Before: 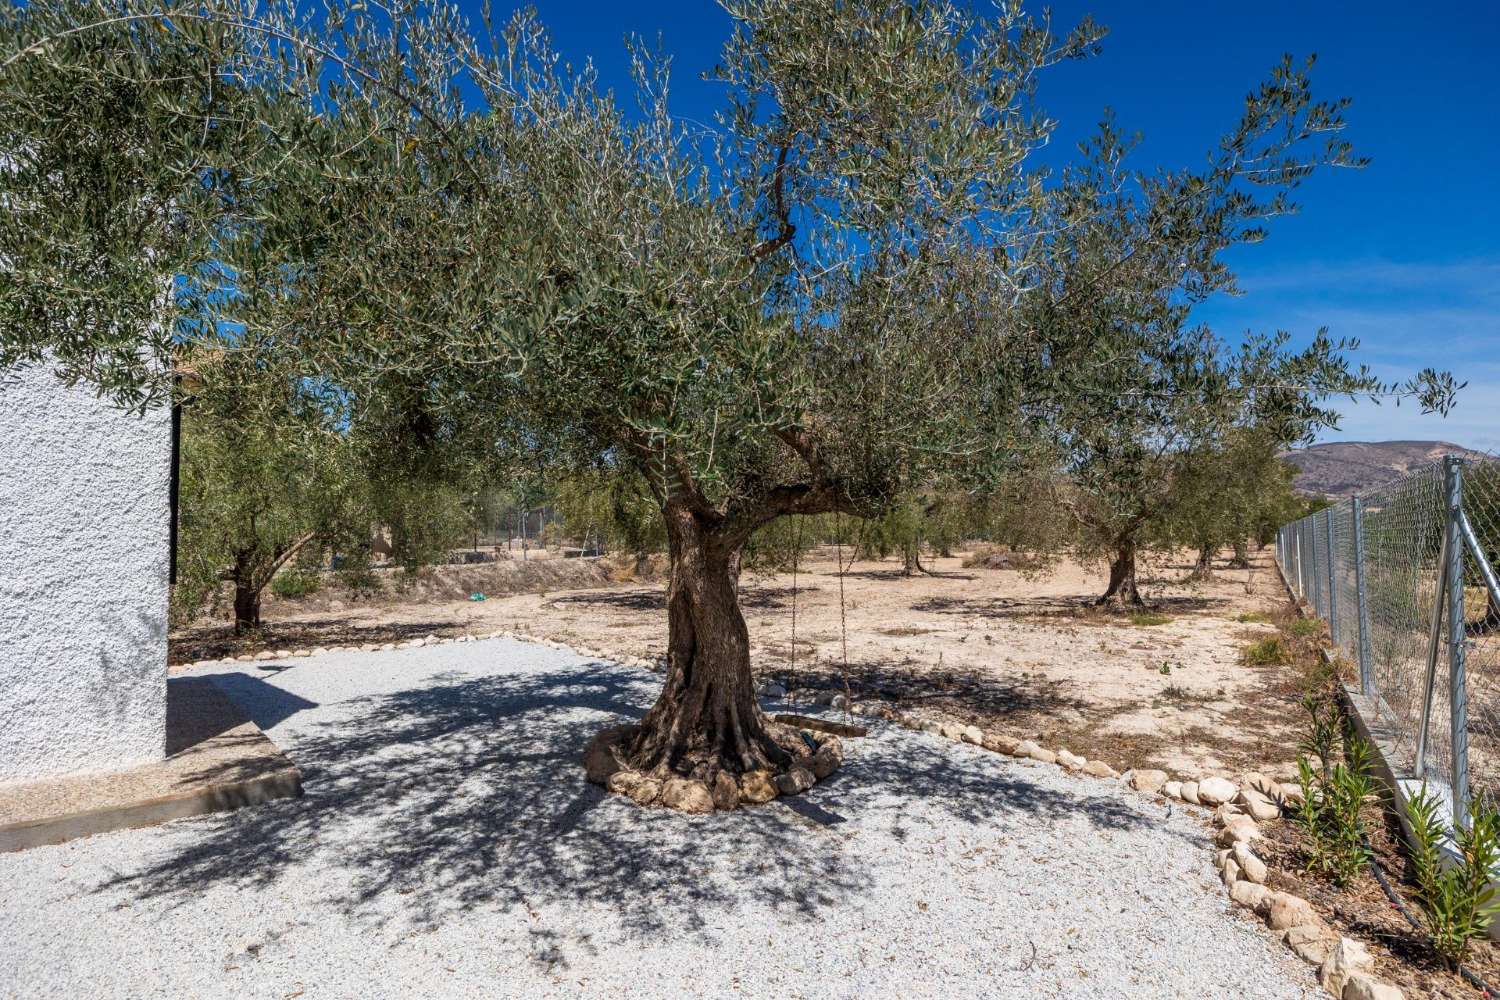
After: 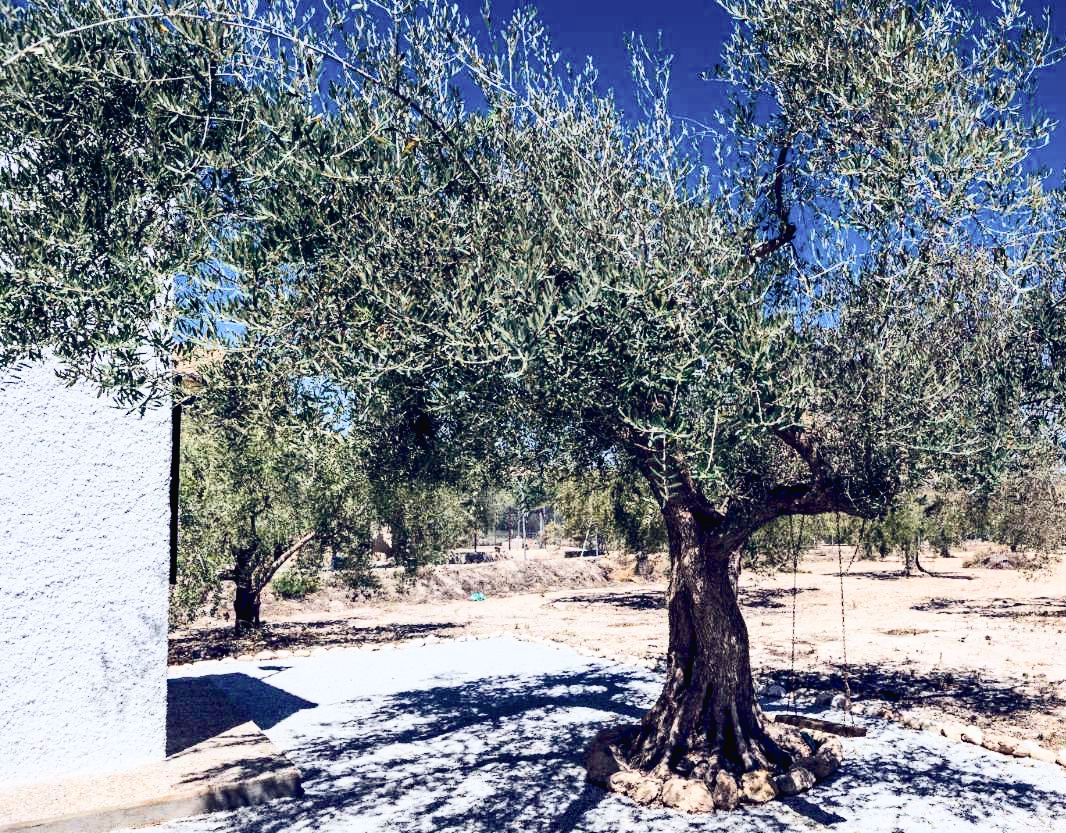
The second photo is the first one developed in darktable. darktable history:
haze removal: compatibility mode true, adaptive false
filmic rgb: hardness 4.17, contrast 0.921
crop: right 28.885%, bottom 16.626%
color balance rgb: shadows lift › luminance -41.13%, shadows lift › chroma 14.13%, shadows lift › hue 260°, power › luminance -3.76%, power › chroma 0.56%, power › hue 40.37°, highlights gain › luminance 16.81%, highlights gain › chroma 2.94%, highlights gain › hue 260°, global offset › luminance -0.29%, global offset › chroma 0.31%, global offset › hue 260°, perceptual saturation grading › global saturation 20%, perceptual saturation grading › highlights -13.92%, perceptual saturation grading › shadows 50%
tone curve: curves: ch0 [(0.016, 0.023) (0.248, 0.252) (0.732, 0.797) (1, 1)], color space Lab, linked channels, preserve colors none
exposure: black level correction 0, exposure 1 EV, compensate exposure bias true, compensate highlight preservation false
contrast brightness saturation: contrast 0.25, saturation -0.31
